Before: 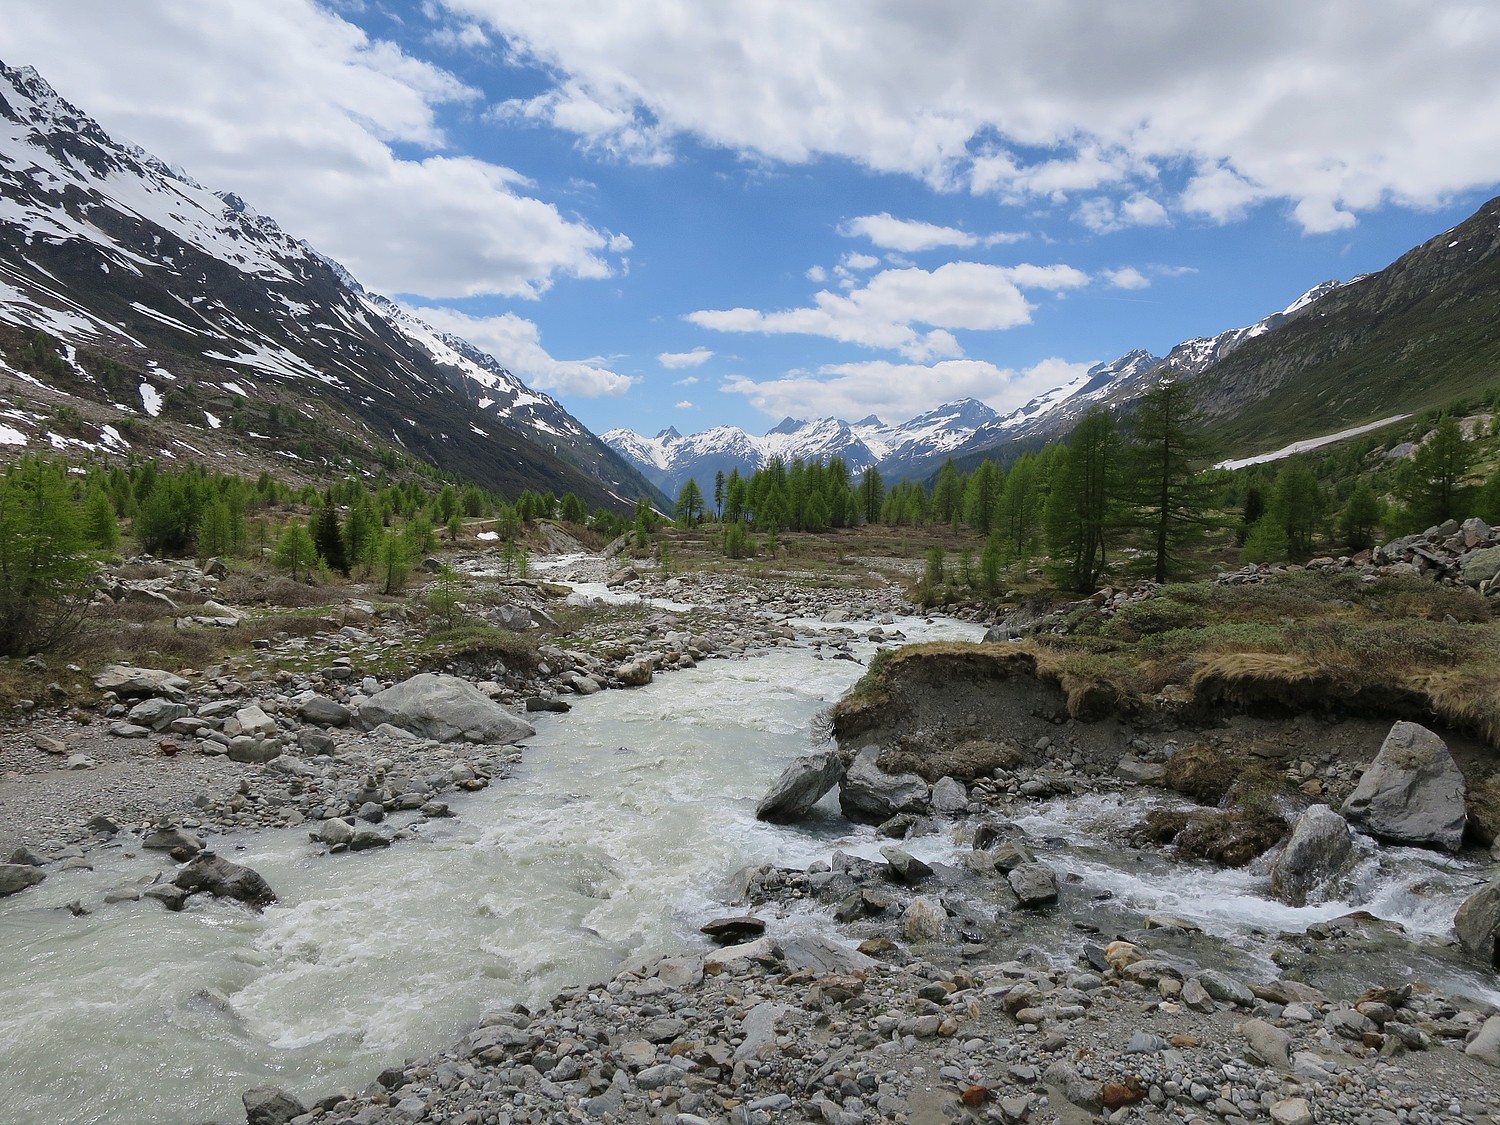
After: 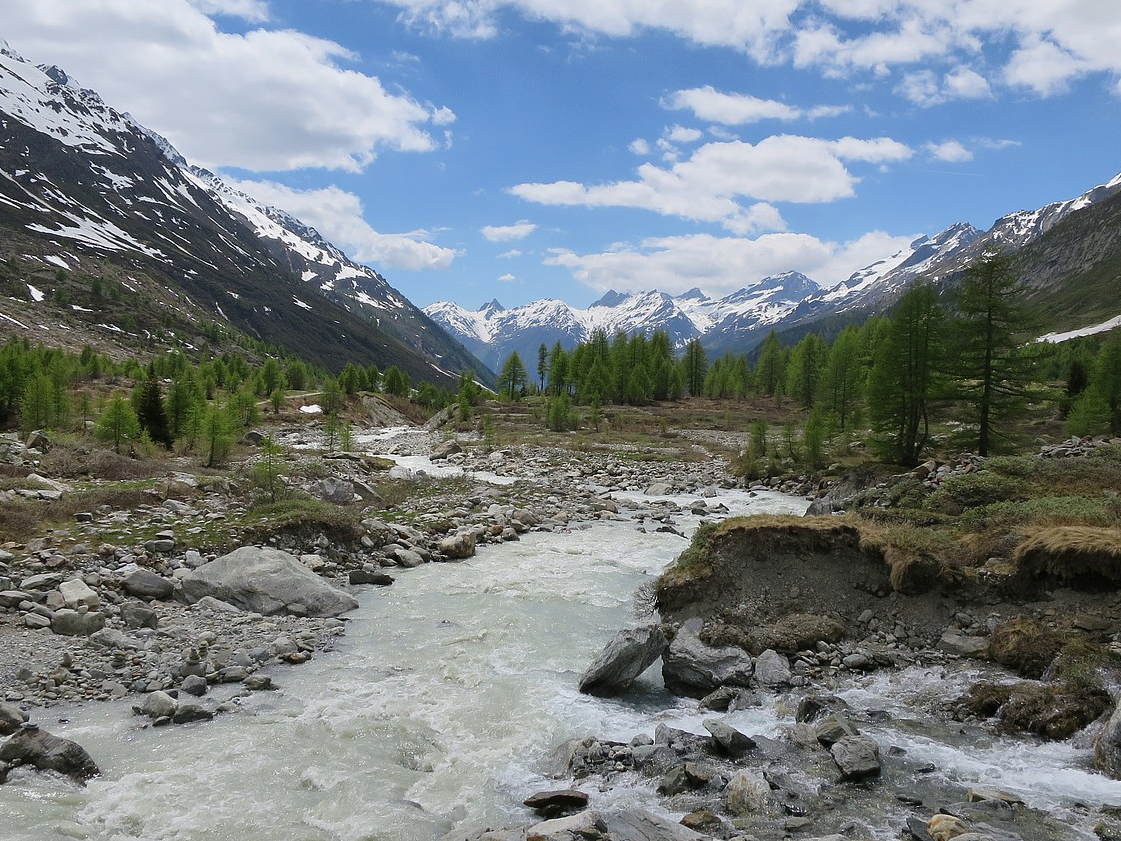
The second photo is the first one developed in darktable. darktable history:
crop and rotate: left 11.831%, top 11.346%, right 13.429%, bottom 13.899%
